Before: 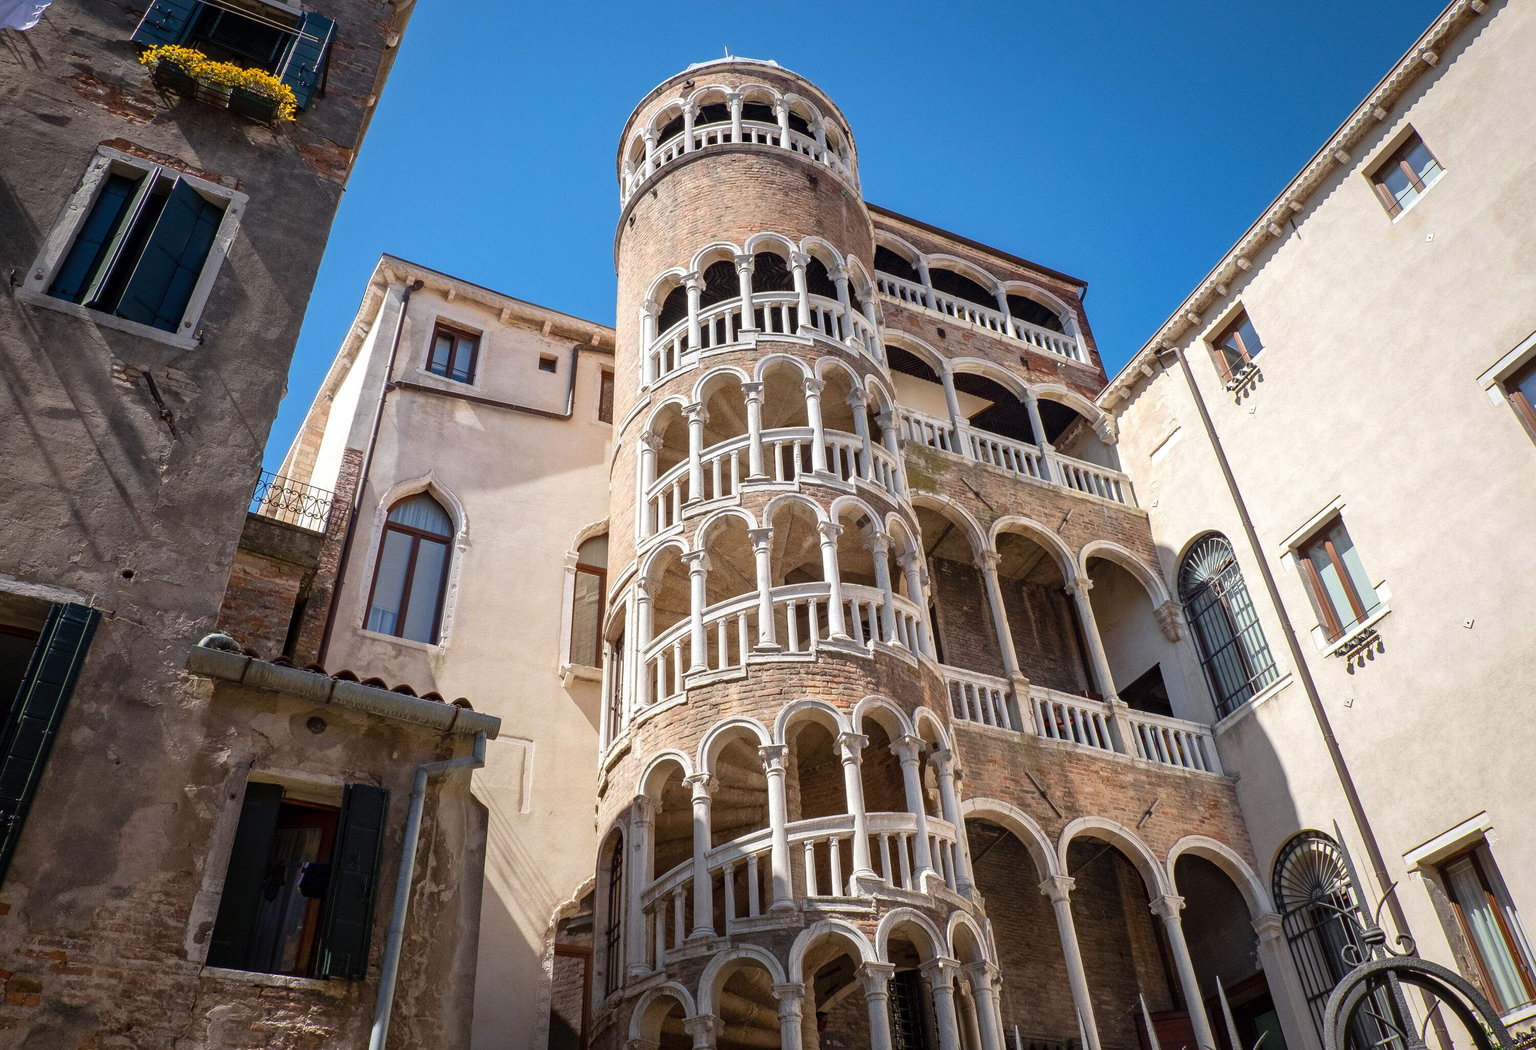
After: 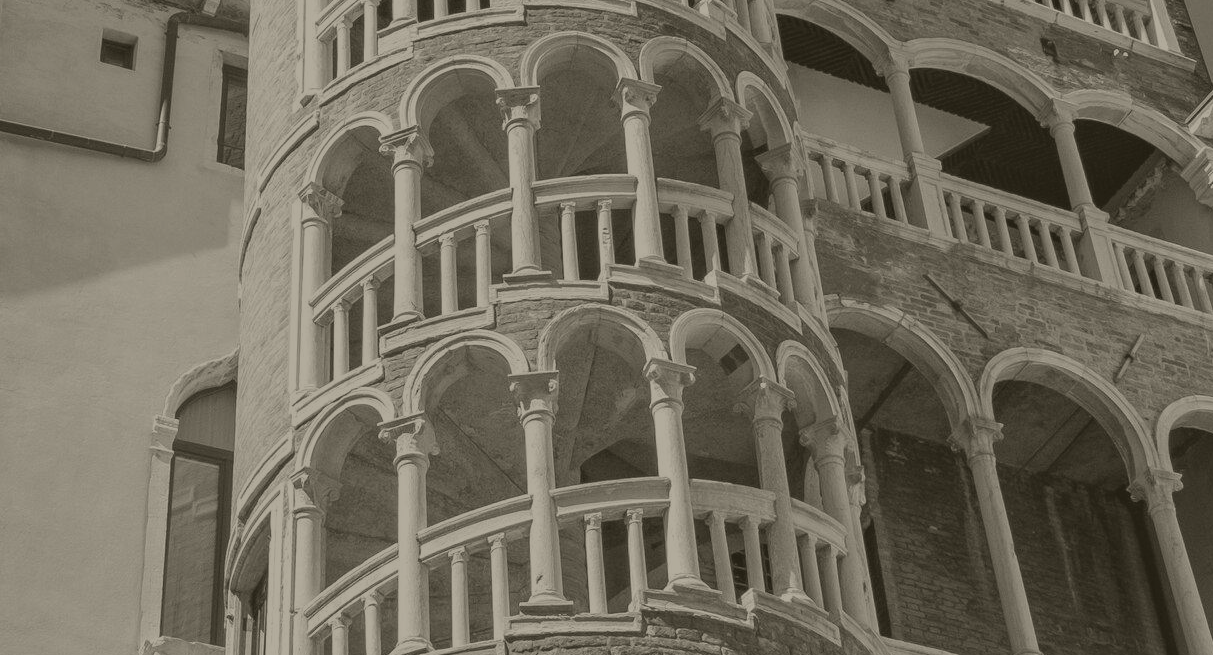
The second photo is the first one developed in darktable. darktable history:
crop: left 31.751%, top 32.172%, right 27.8%, bottom 35.83%
colorize: hue 41.44°, saturation 22%, source mix 60%, lightness 10.61%
